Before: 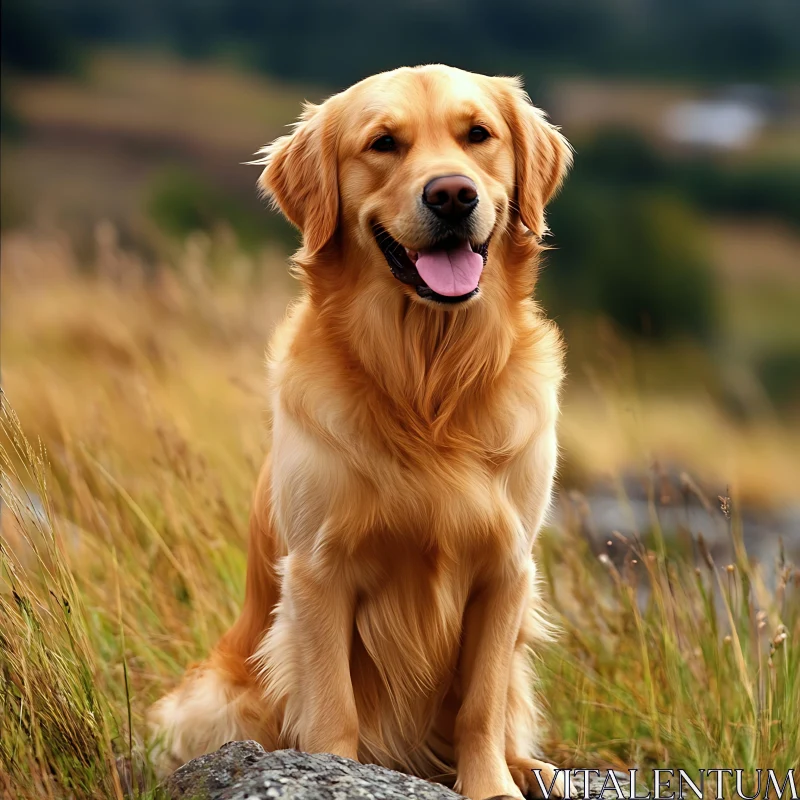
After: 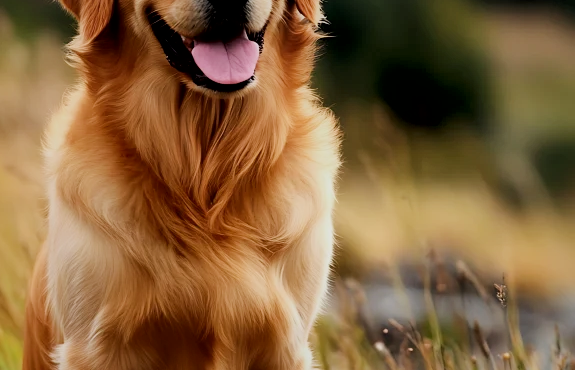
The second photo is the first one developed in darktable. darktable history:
filmic rgb: black relative exposure -7.18 EV, white relative exposure 5.35 EV, hardness 3.02
crop and rotate: left 28.042%, top 26.66%, bottom 27.008%
local contrast: mode bilateral grid, contrast 25, coarseness 59, detail 152%, midtone range 0.2
